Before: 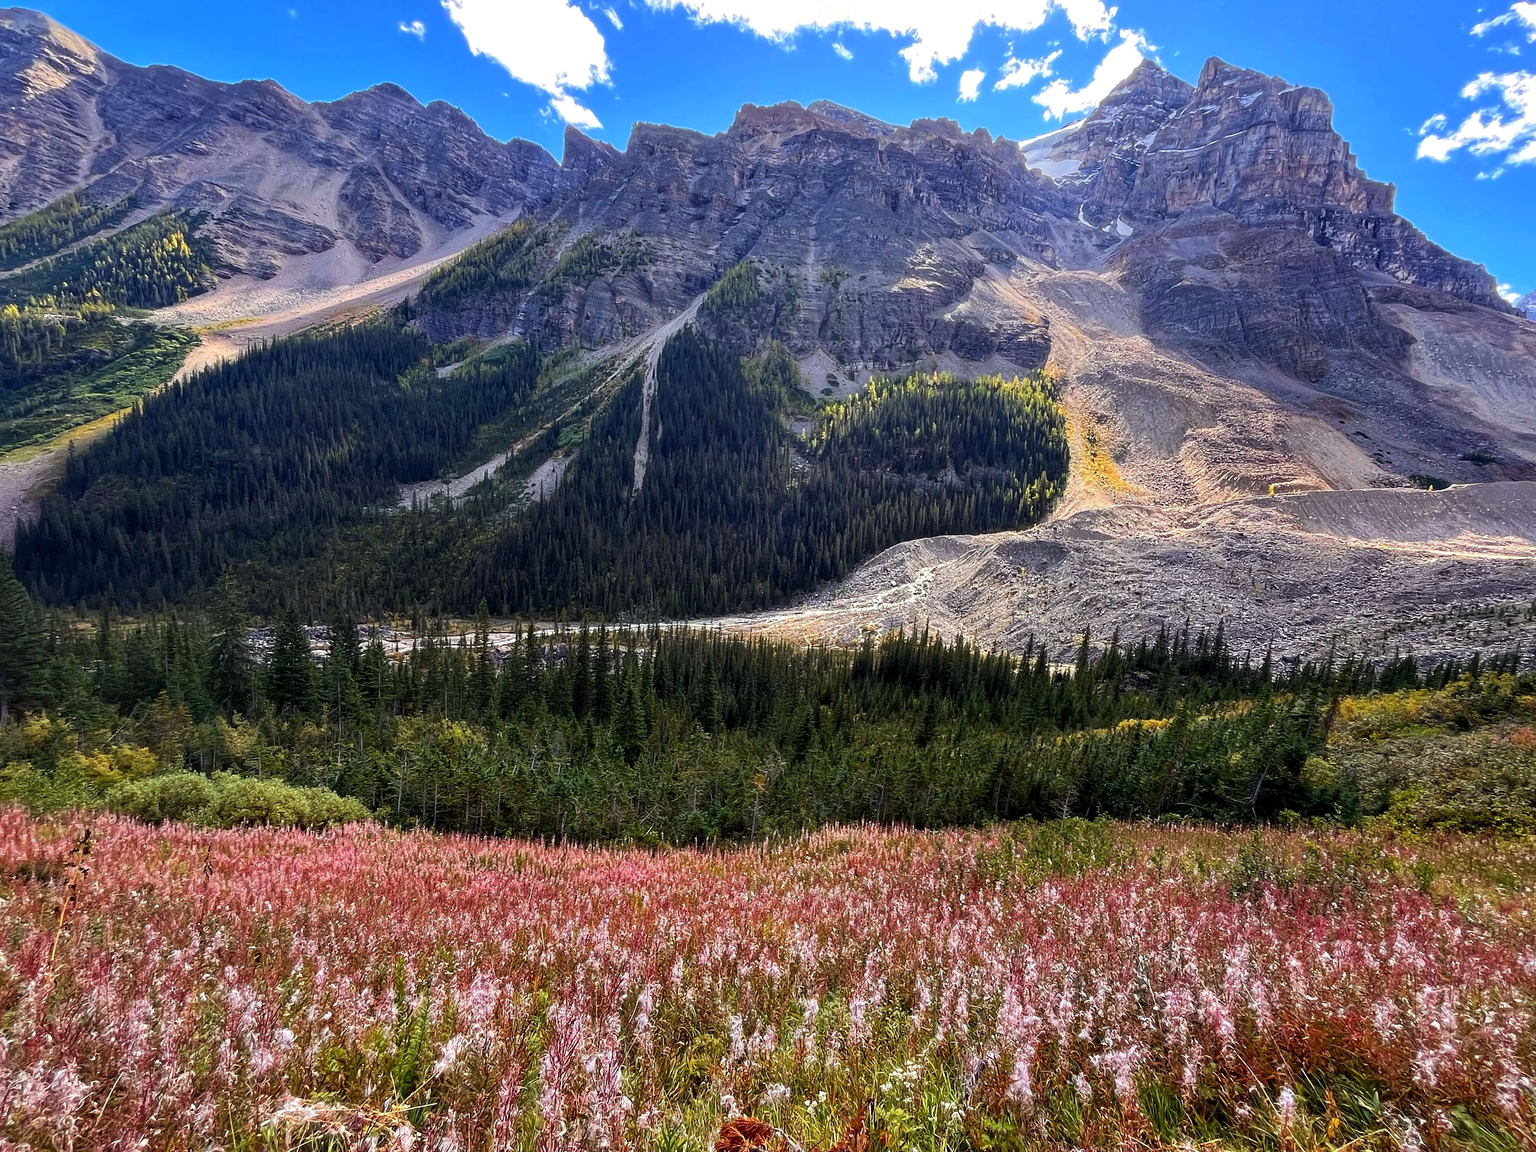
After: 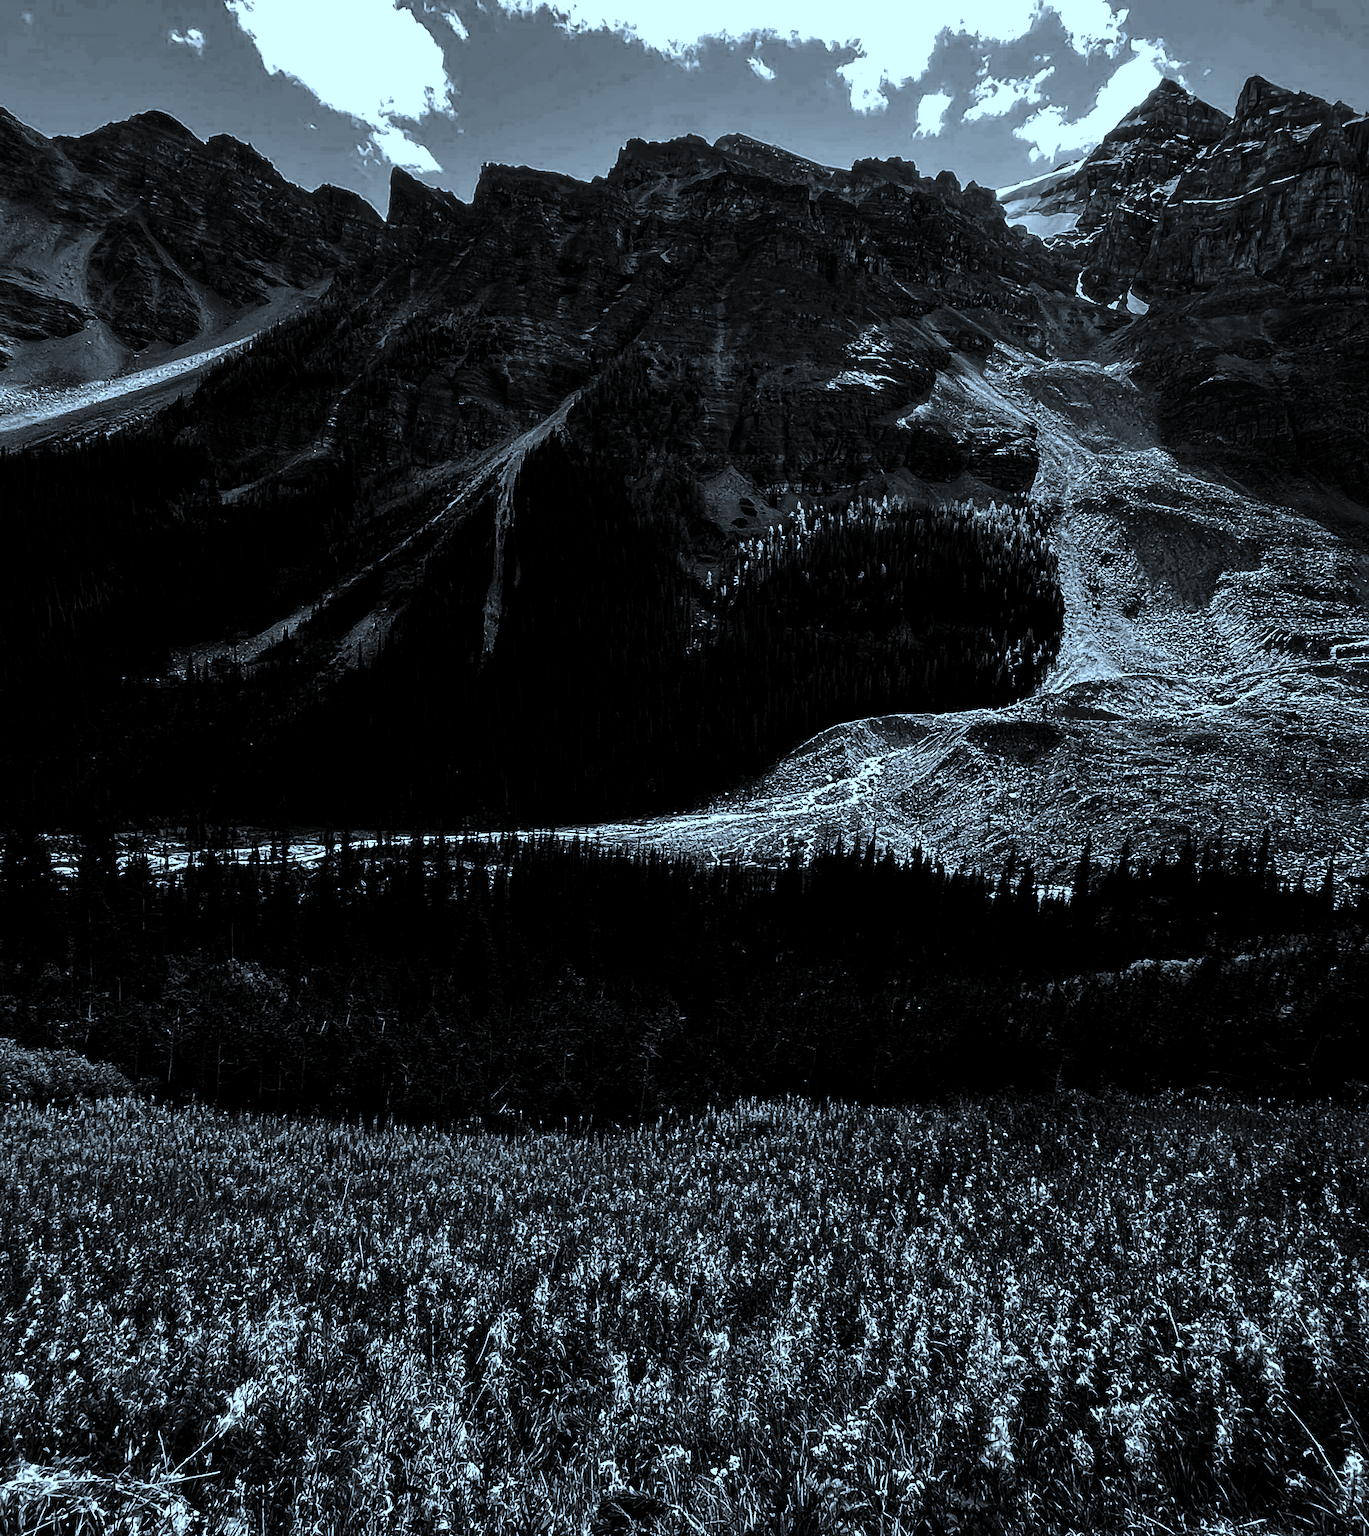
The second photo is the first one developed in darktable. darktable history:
filmic rgb: black relative exposure -8.2 EV, white relative exposure 2.2 EV, threshold 3 EV, hardness 7.11, latitude 75%, contrast 1.325, highlights saturation mix -2%, shadows ↔ highlights balance 30%, preserve chrominance RGB euclidean norm, color science v5 (2021), contrast in shadows safe, contrast in highlights safe, enable highlight reconstruction true
crop and rotate: left 17.732%, right 15.423%
color correction: highlights a* -9.35, highlights b* -23.15
contrast brightness saturation: contrast 0.02, brightness -1, saturation -1
